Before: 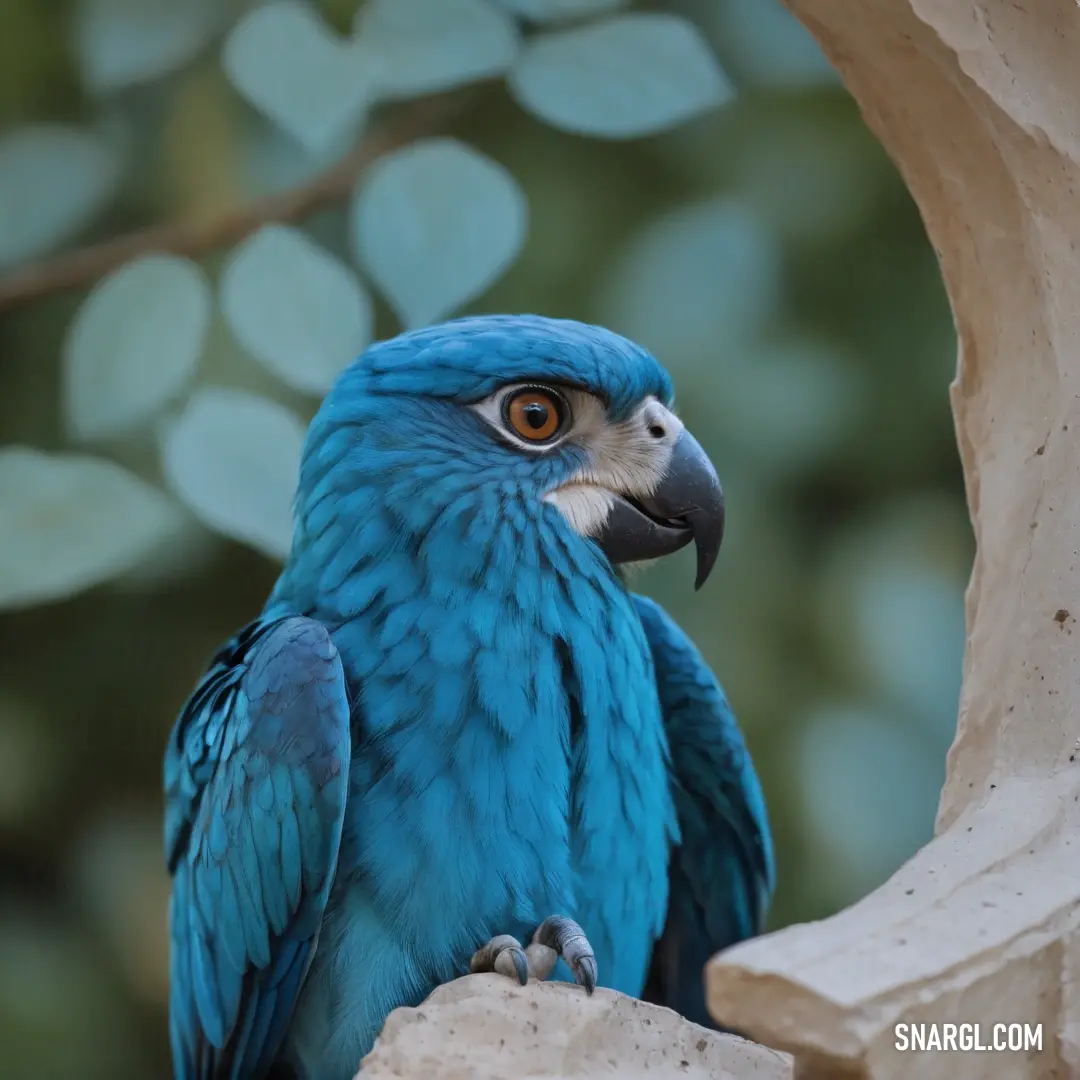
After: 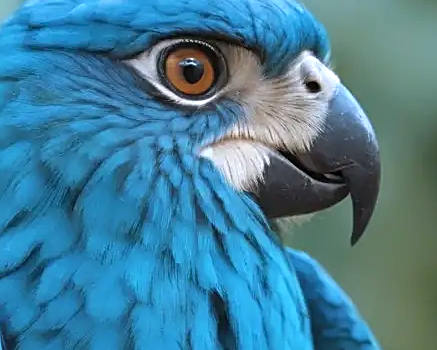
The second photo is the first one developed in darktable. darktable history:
exposure: black level correction 0, exposure 0.691 EV, compensate exposure bias true, compensate highlight preservation false
crop: left 31.879%, top 31.952%, right 27.577%, bottom 35.567%
sharpen: on, module defaults
color correction: highlights b* -0.041, saturation 0.988
